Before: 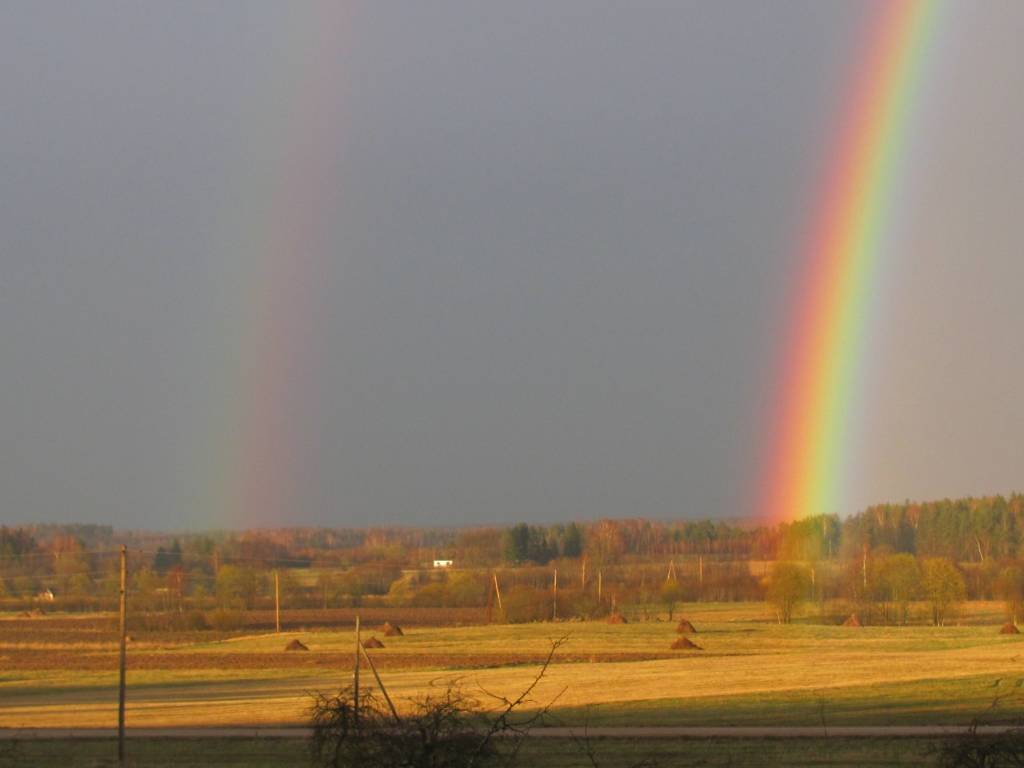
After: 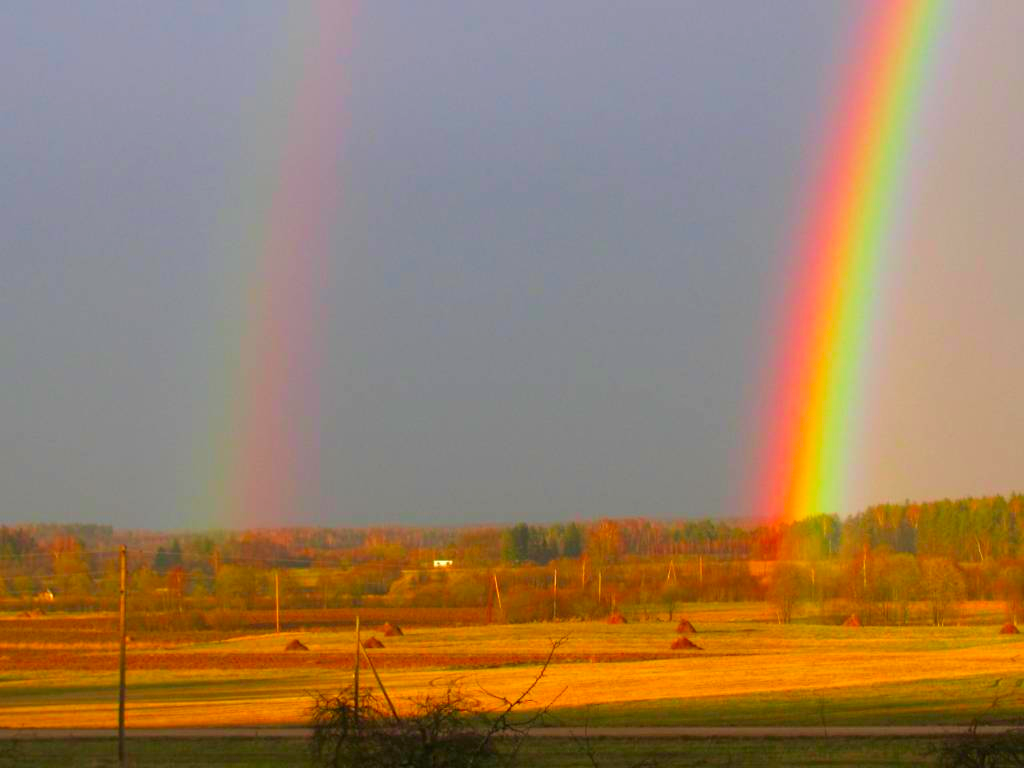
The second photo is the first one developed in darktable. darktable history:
exposure: black level correction 0.001, exposure 0.14 EV, compensate highlight preservation false
tone equalizer: on, module defaults
velvia: on, module defaults
color correction: saturation 1.8
